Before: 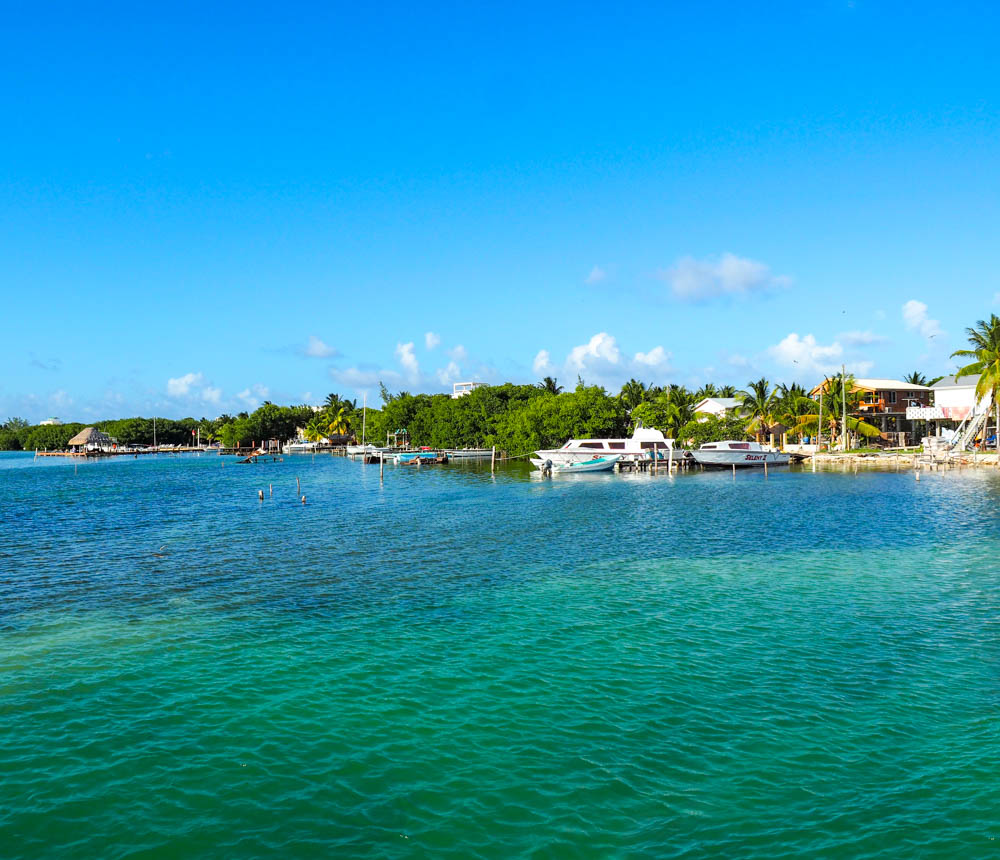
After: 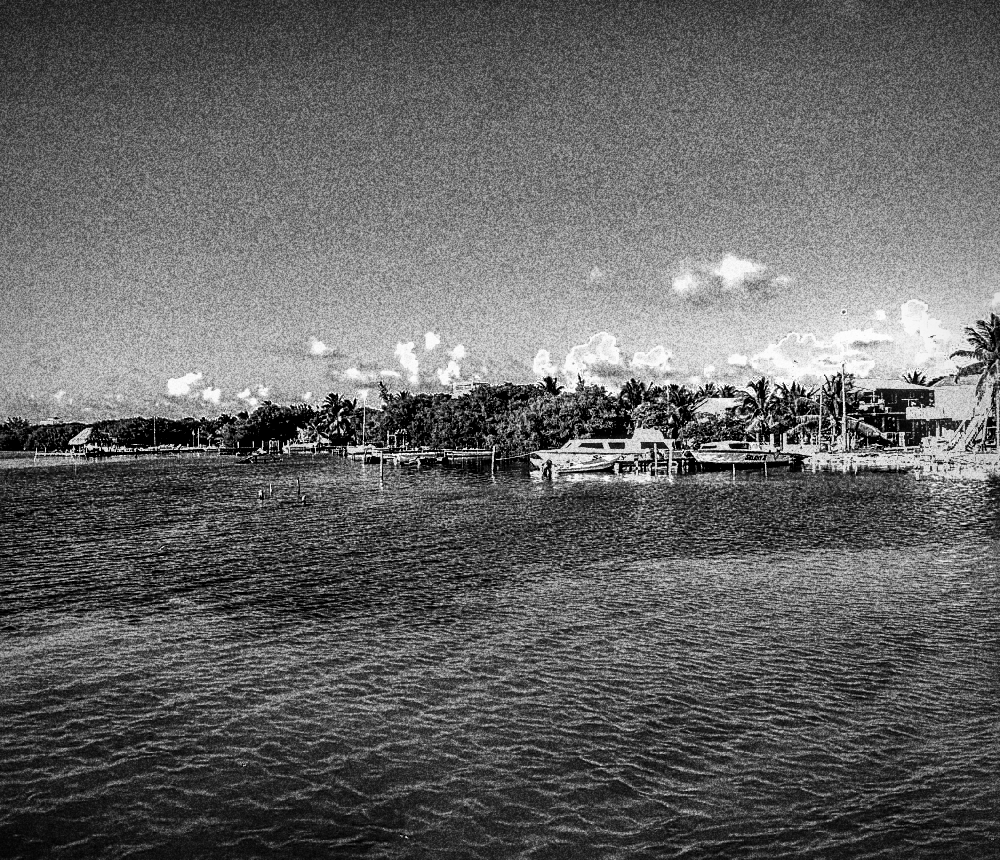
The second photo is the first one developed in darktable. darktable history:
local contrast: detail 203%
color balance rgb: shadows lift › luminance -18.76%, shadows lift › chroma 35.44%, power › luminance -3.76%, power › hue 142.17°, highlights gain › chroma 7.5%, highlights gain › hue 184.75°, global offset › luminance -0.52%, global offset › chroma 0.91%, global offset › hue 173.36°, shadows fall-off 300%, white fulcrum 2 EV, highlights fall-off 300%, linear chroma grading › shadows 17.19%, linear chroma grading › highlights 61.12%, linear chroma grading › global chroma 50%, hue shift -150.52°, perceptual brilliance grading › global brilliance 12%, mask middle-gray fulcrum 100%, contrast gray fulcrum 38.43%, contrast 35.15%, saturation formula JzAzBz (2021)
grain: coarseness 30.02 ISO, strength 100%
haze removal: strength 0.5, distance 0.43
monochrome: on, module defaults
sharpen: on, module defaults
white balance: red 1.467, blue 0.684
velvia: on, module defaults
vignetting: on, module defaults
